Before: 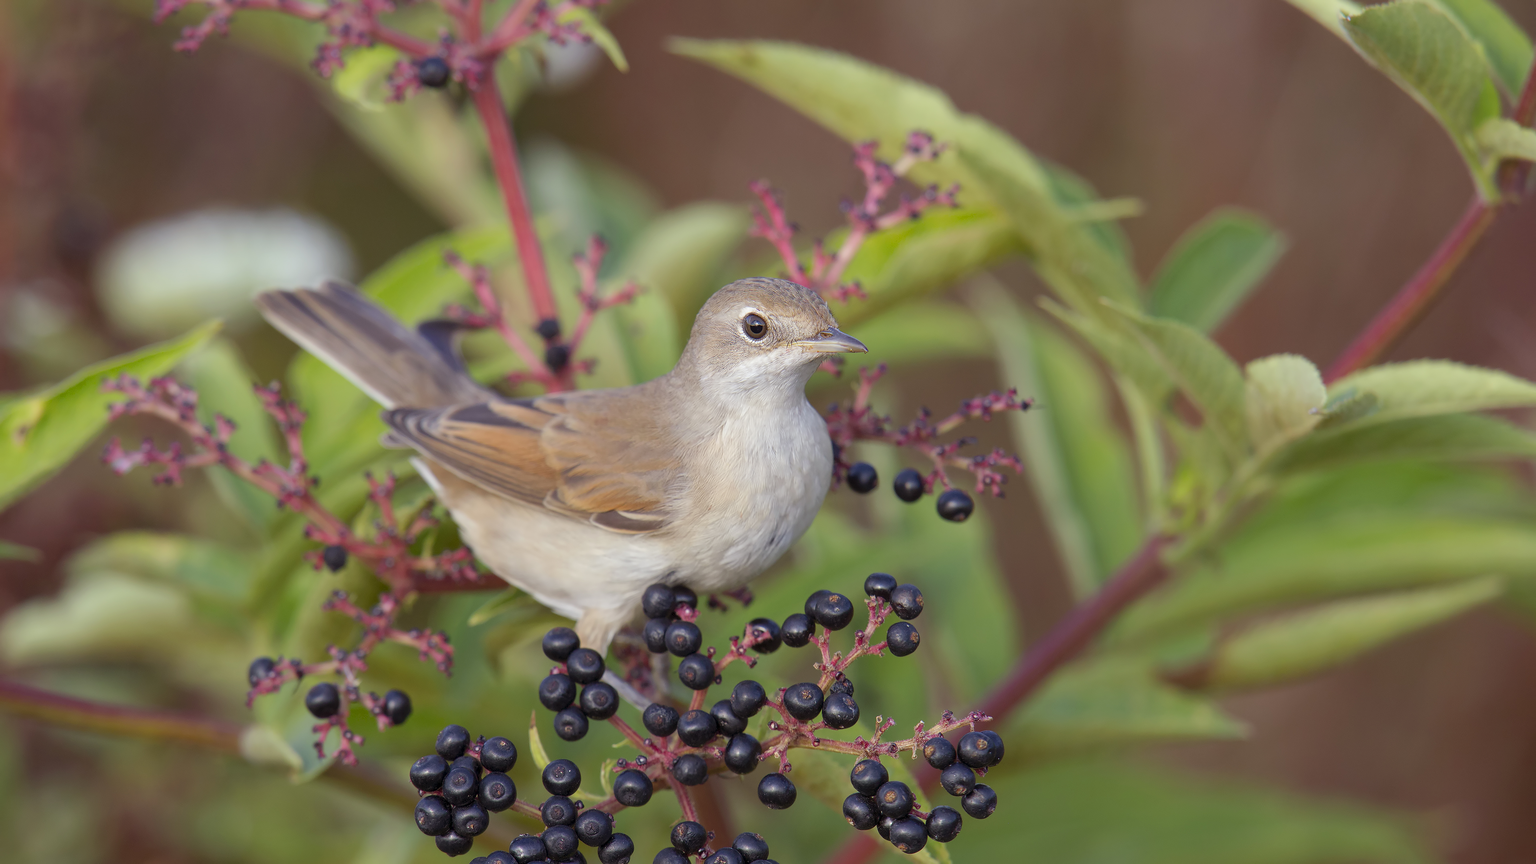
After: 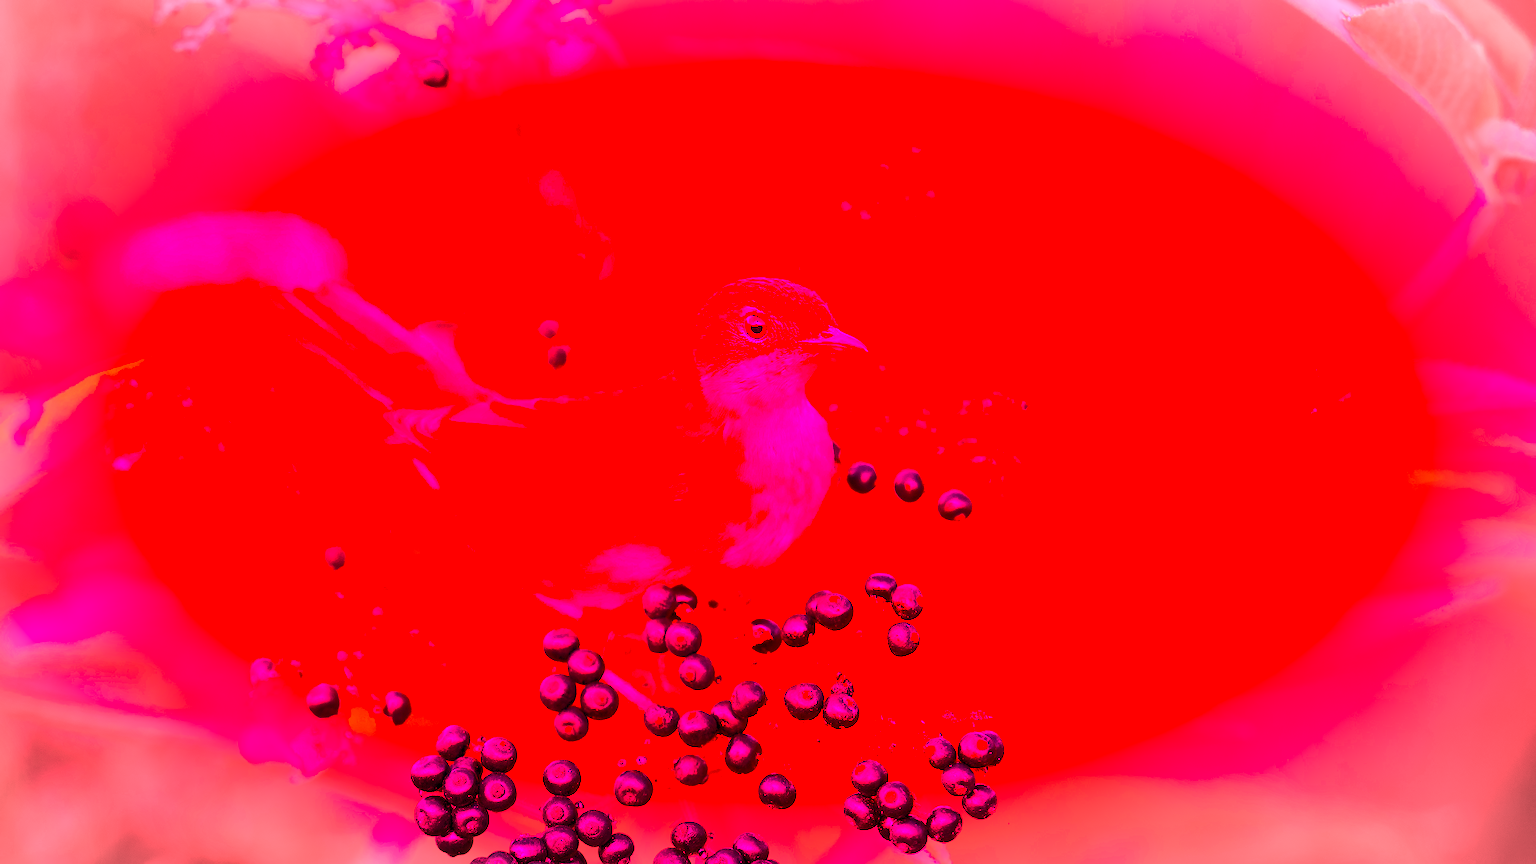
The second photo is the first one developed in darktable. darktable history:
white balance: red 4.26, blue 1.802
vignetting: automatic ratio true
color balance rgb: linear chroma grading › global chroma 40.15%, perceptual saturation grading › global saturation 60.58%, perceptual saturation grading › highlights 20.44%, perceptual saturation grading › shadows -50.36%, perceptual brilliance grading › highlights 2.19%, perceptual brilliance grading › mid-tones -50.36%, perceptual brilliance grading › shadows -50.36%
